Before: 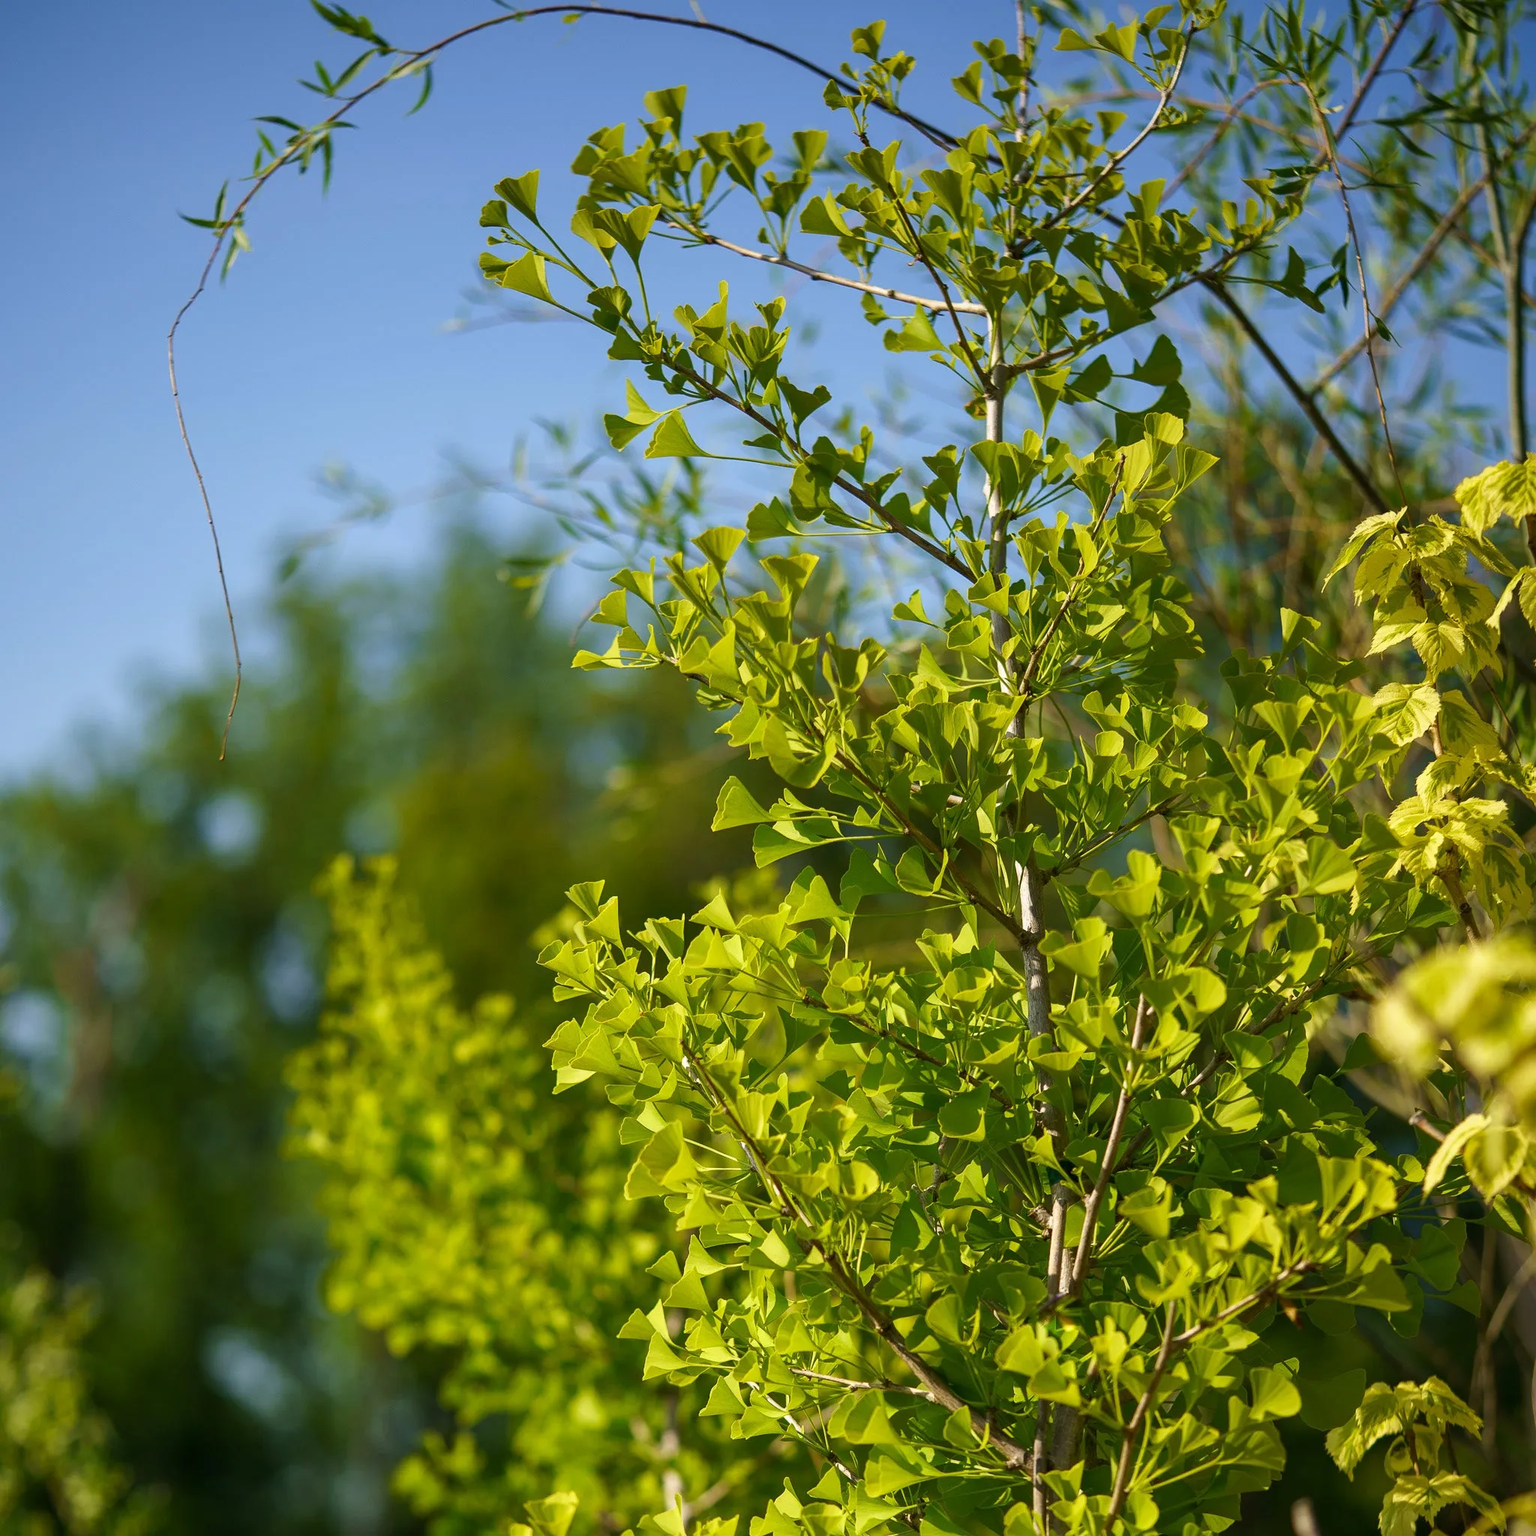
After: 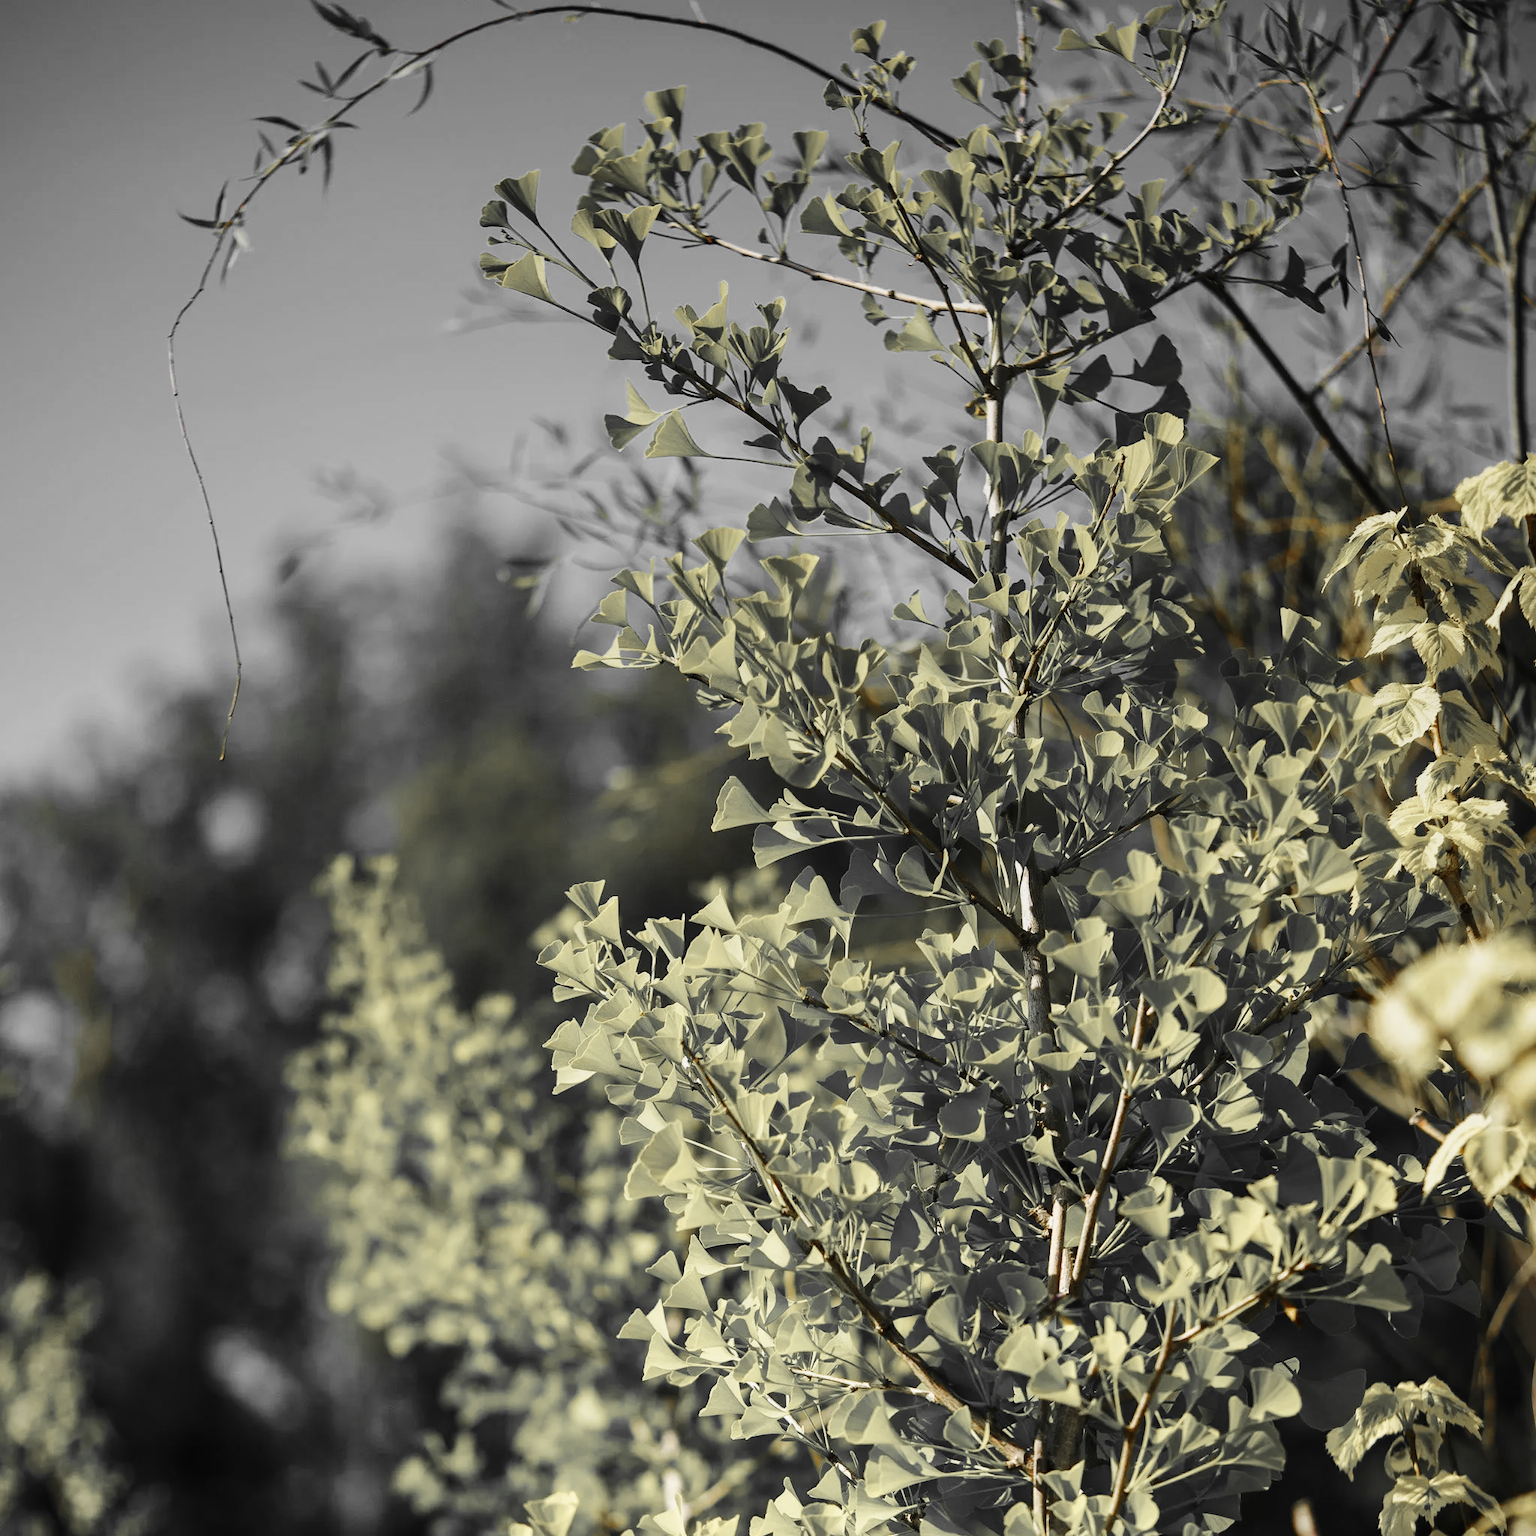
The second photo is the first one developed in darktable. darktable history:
tone equalizer: on, module defaults
base curve: curves: ch0 [(0, 0) (0.036, 0.025) (0.121, 0.166) (0.206, 0.329) (0.605, 0.79) (1, 1)], preserve colors none
color zones: curves: ch0 [(0, 0.447) (0.184, 0.543) (0.323, 0.476) (0.429, 0.445) (0.571, 0.443) (0.714, 0.451) (0.857, 0.452) (1, 0.447)]; ch1 [(0, 0.464) (0.176, 0.46) (0.287, 0.177) (0.429, 0.002) (0.571, 0) (0.714, 0) (0.857, 0) (1, 0.464)], mix 20%
graduated density: rotation 5.63°, offset 76.9
